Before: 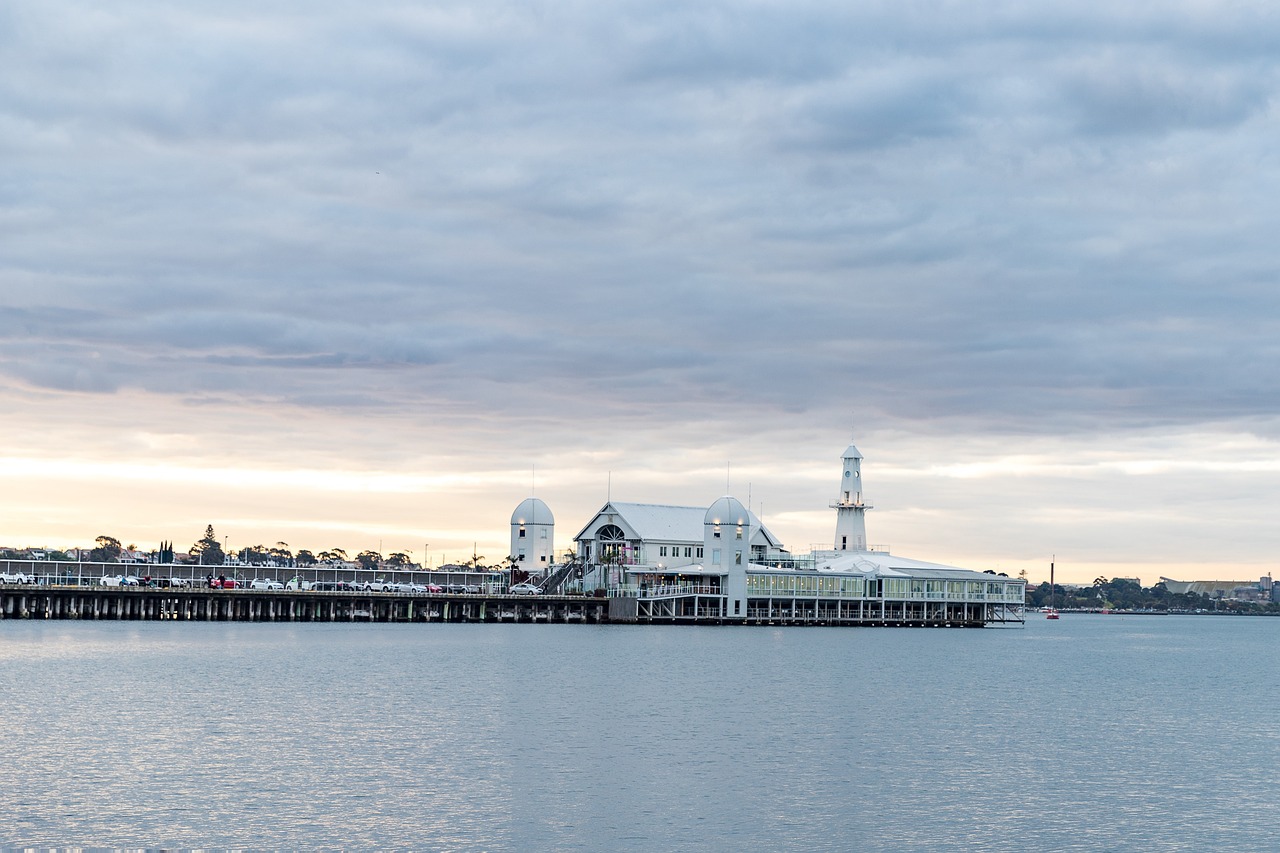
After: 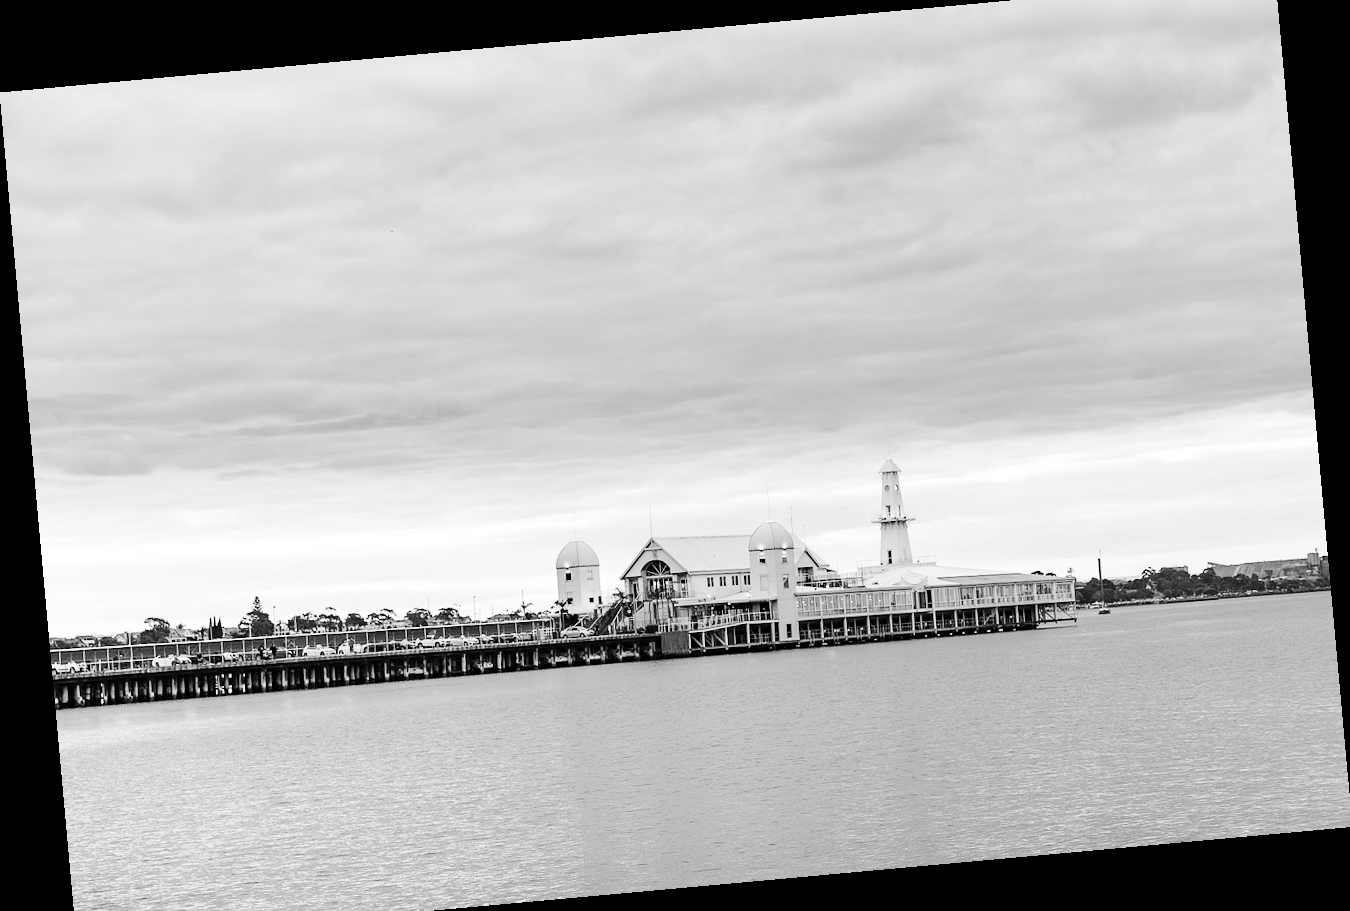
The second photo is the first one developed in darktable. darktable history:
rotate and perspective: rotation -5.2°, automatic cropping off
crop and rotate: top 2.479%, bottom 3.018%
color calibration: x 0.37, y 0.377, temperature 4289.93 K
monochrome: on, module defaults
base curve: curves: ch0 [(0, 0) (0.036, 0.025) (0.121, 0.166) (0.206, 0.329) (0.605, 0.79) (1, 1)], preserve colors none
tone equalizer: on, module defaults
